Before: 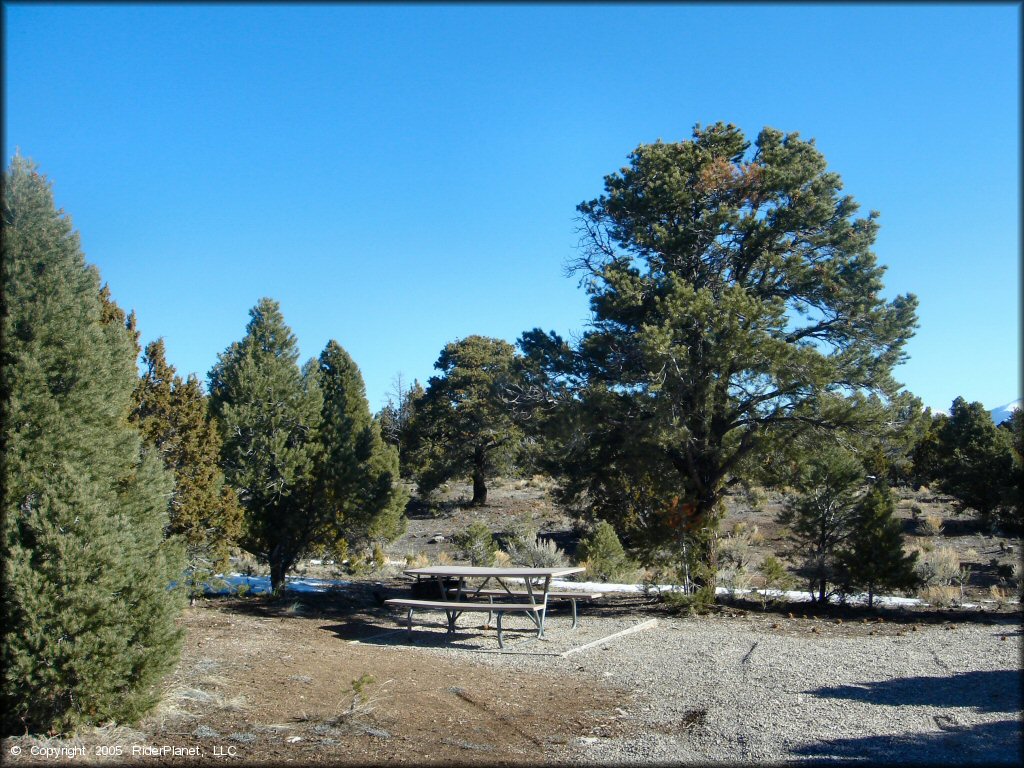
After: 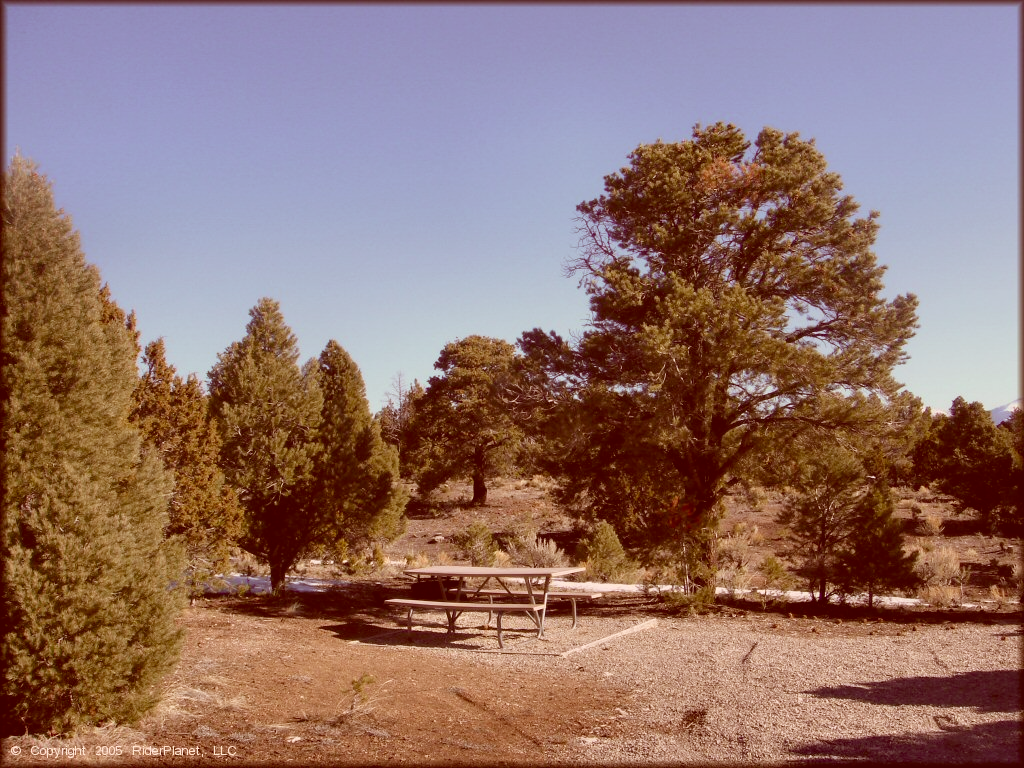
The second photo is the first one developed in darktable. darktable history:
color correction: highlights a* 9.16, highlights b* 9, shadows a* 39.2, shadows b* 39.82, saturation 0.814
contrast brightness saturation: contrast -0.124
